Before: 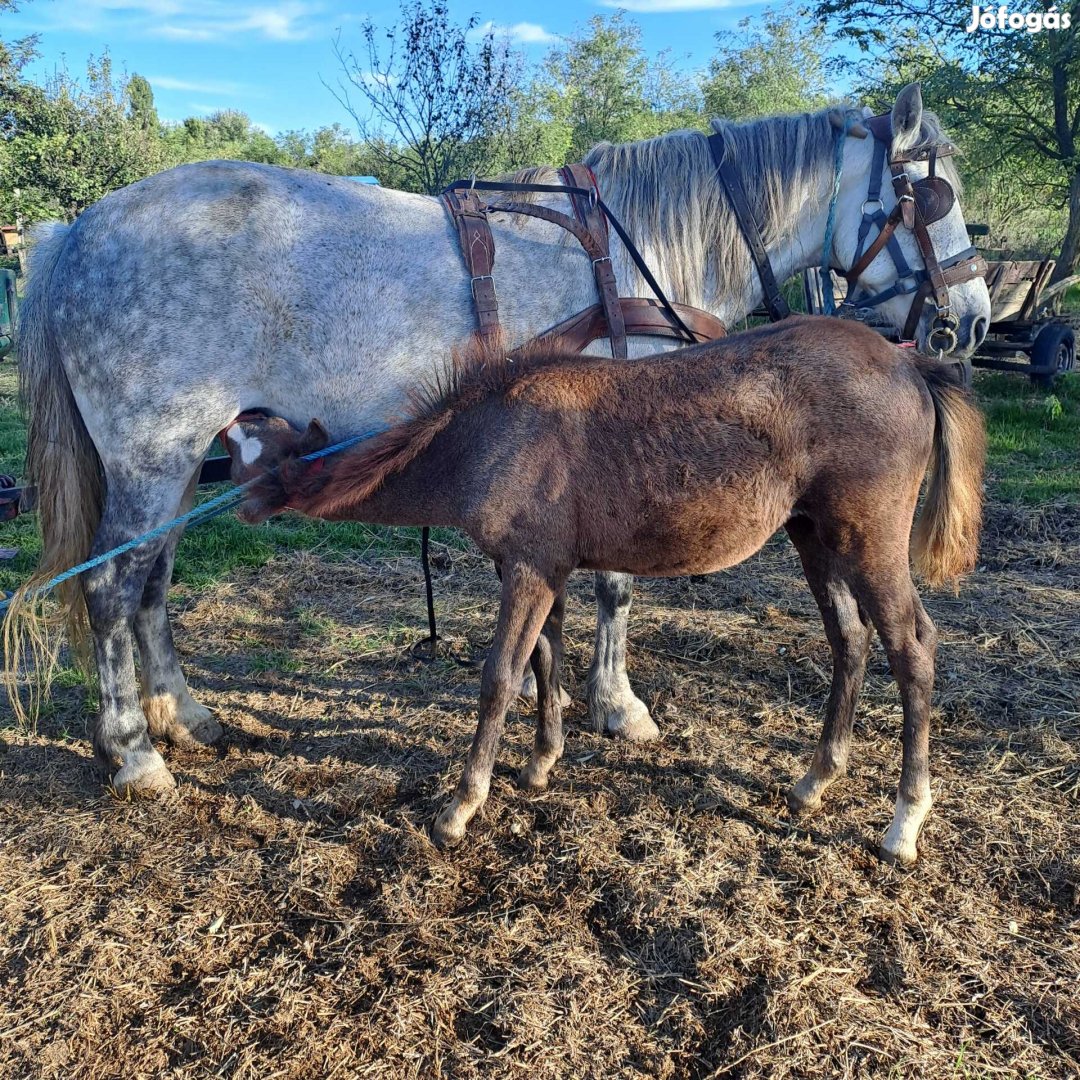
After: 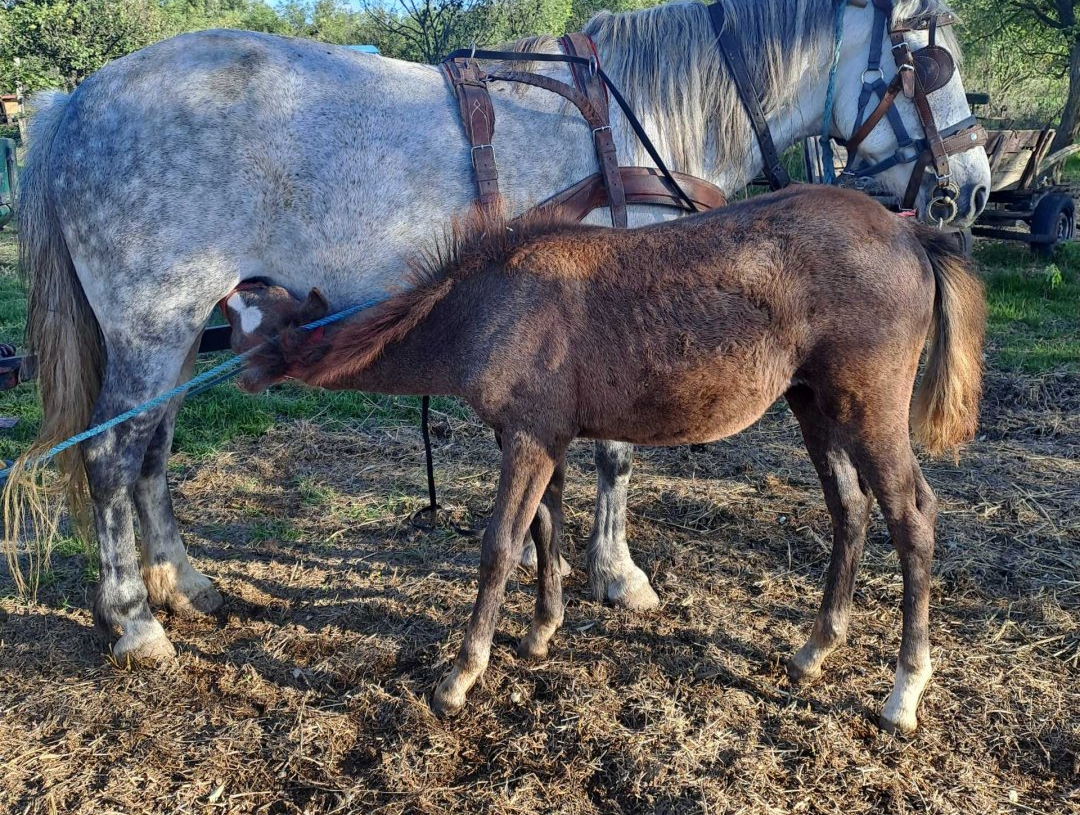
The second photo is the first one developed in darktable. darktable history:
crop and rotate: top 12.146%, bottom 12.388%
